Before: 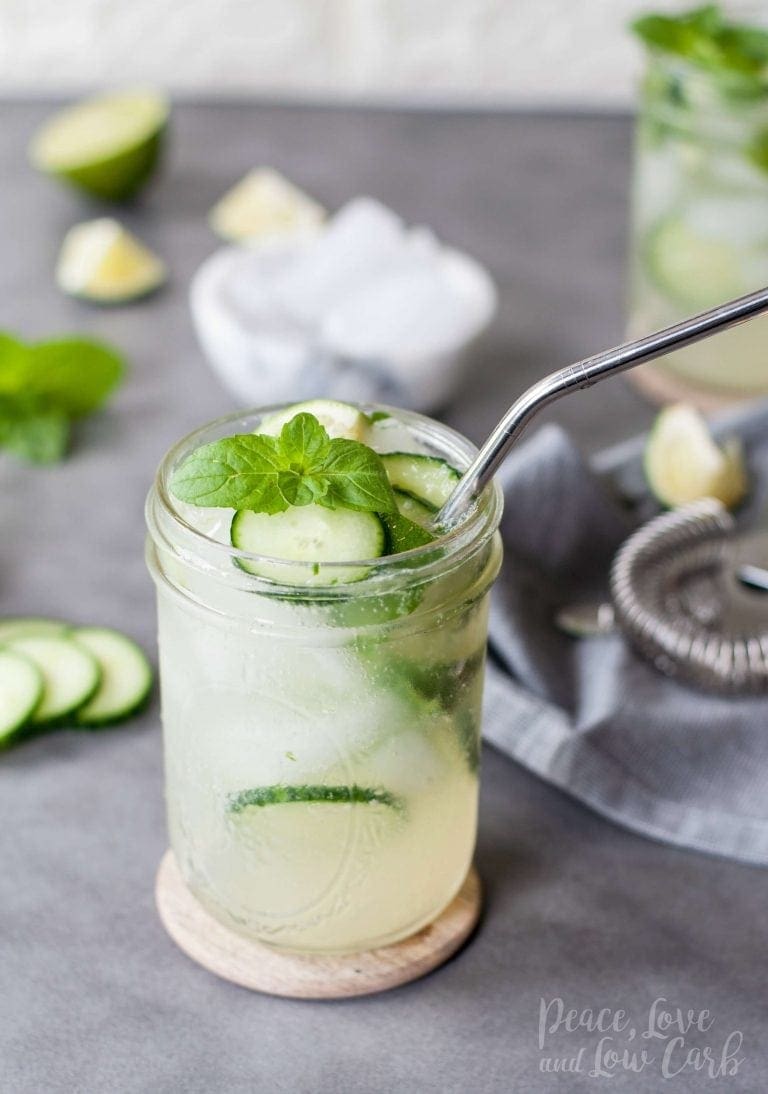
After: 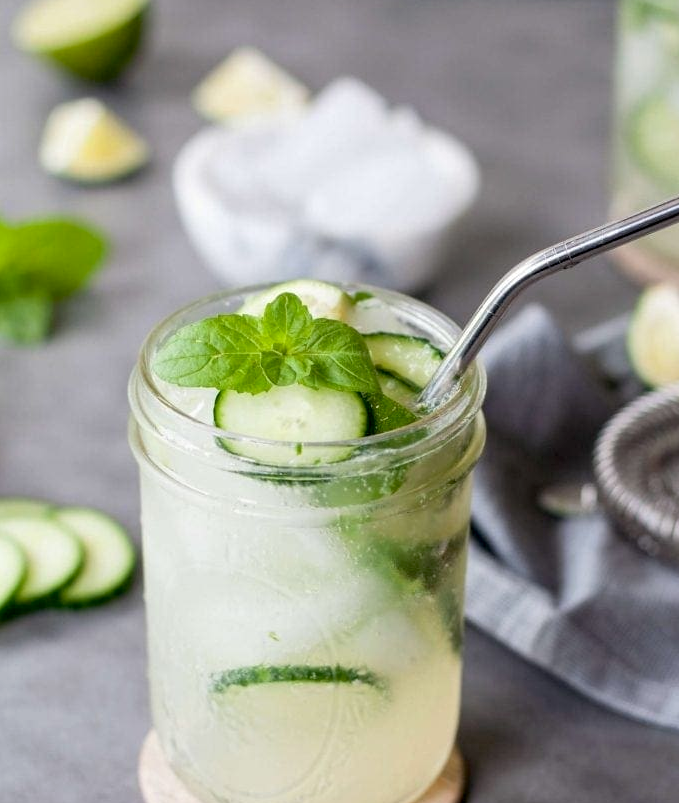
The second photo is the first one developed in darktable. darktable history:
crop and rotate: left 2.283%, top 11.001%, right 9.272%, bottom 15.577%
exposure: black level correction 0.005, exposure 0.017 EV, compensate highlight preservation false
